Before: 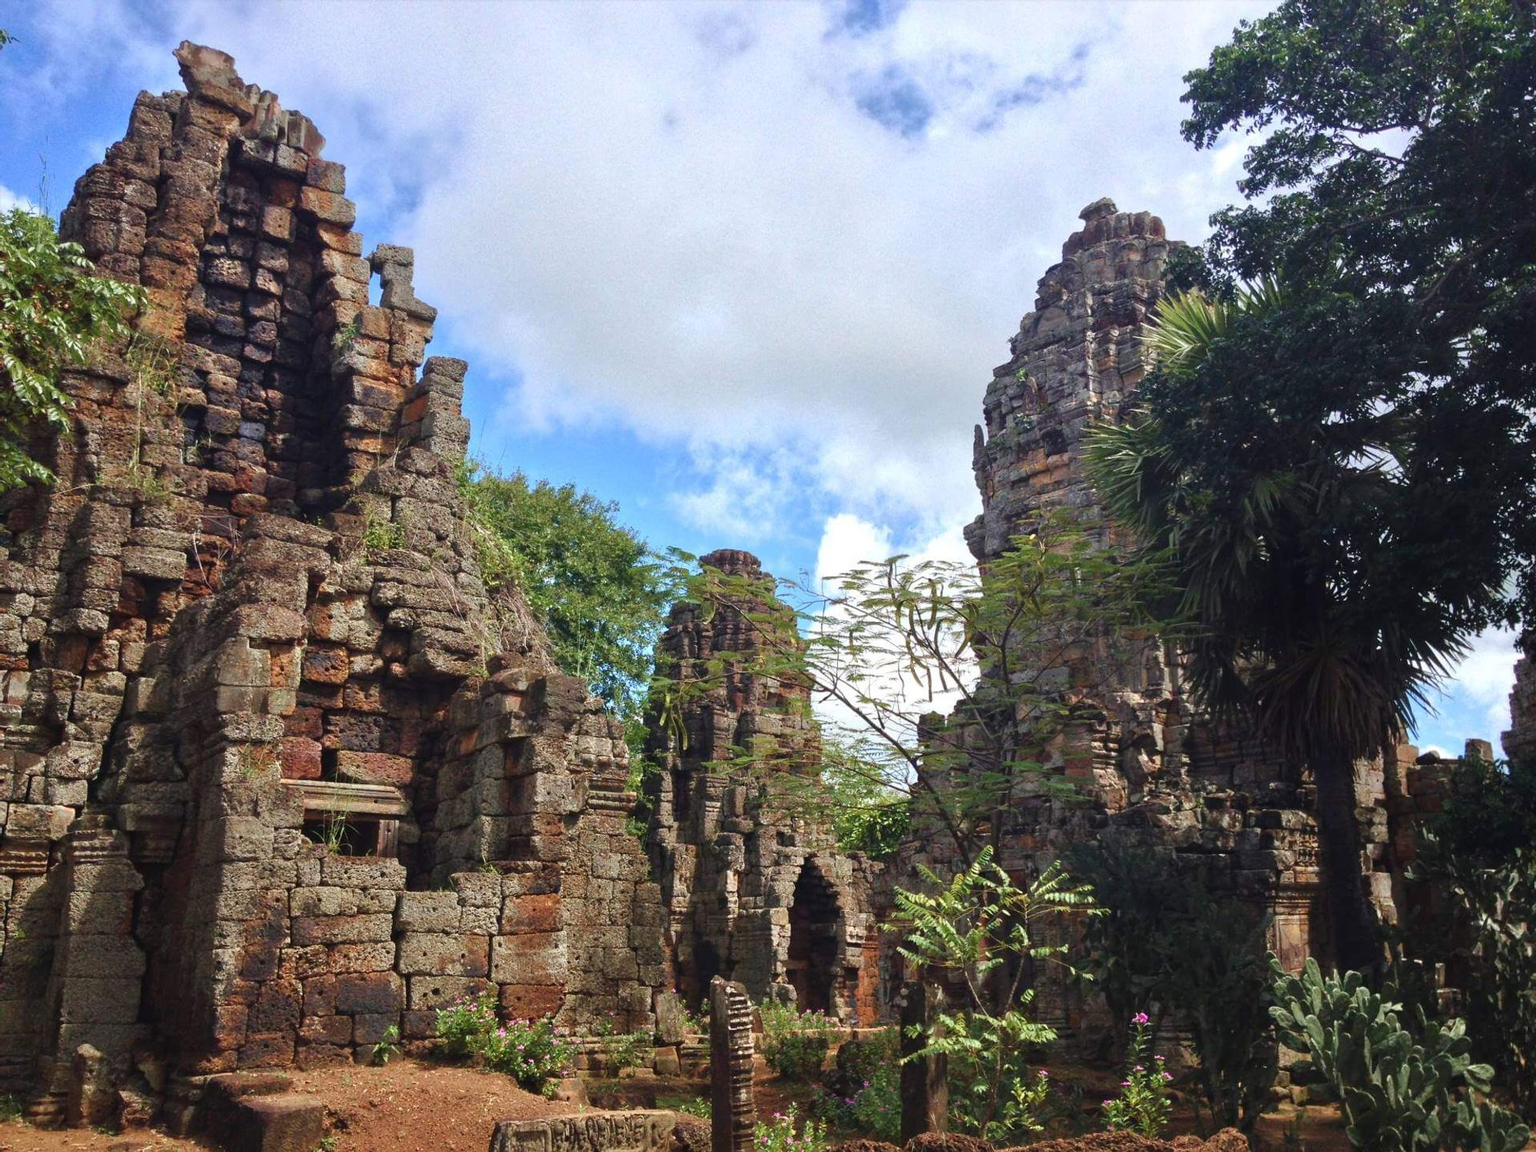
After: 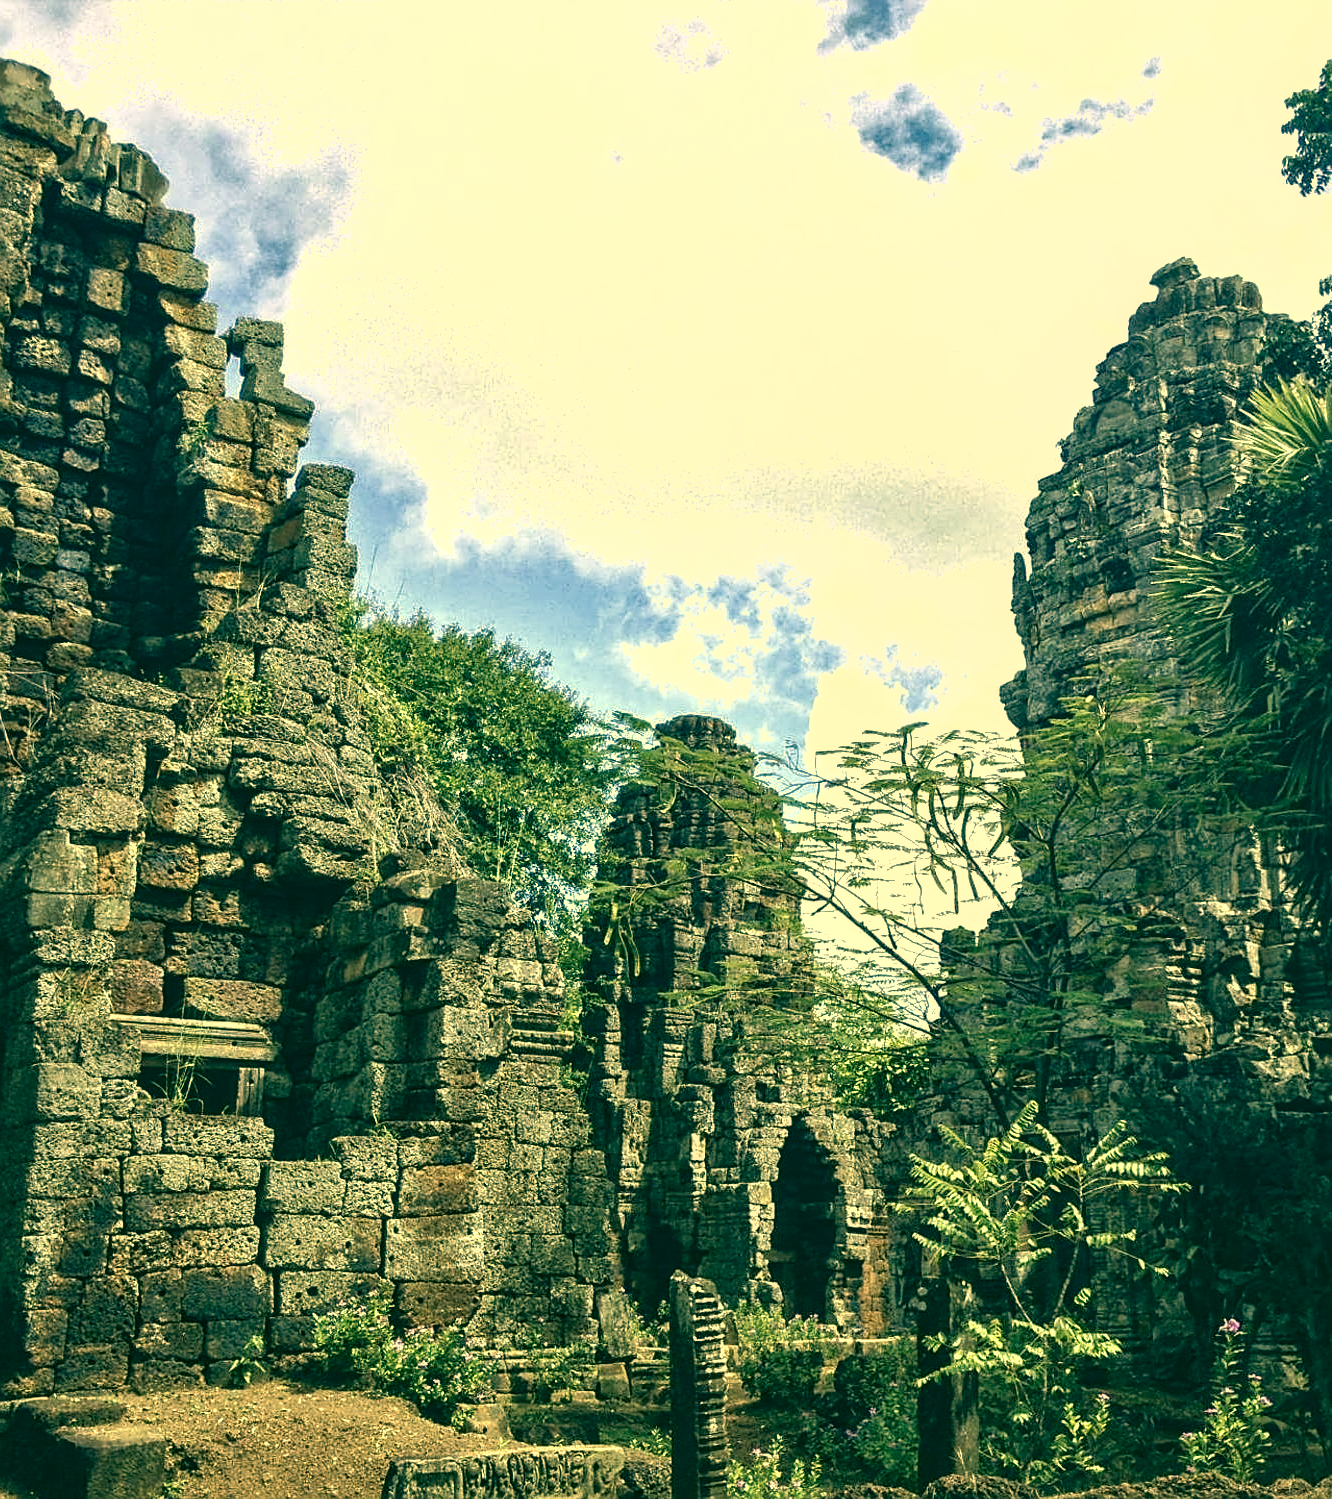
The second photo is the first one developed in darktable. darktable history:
crop and rotate: left 12.757%, right 20.616%
tone equalizer: -8 EV -0.712 EV, -7 EV -0.685 EV, -6 EV -0.631 EV, -5 EV -0.395 EV, -3 EV 0.402 EV, -2 EV 0.6 EV, -1 EV 0.692 EV, +0 EV 0.742 EV, edges refinement/feathering 500, mask exposure compensation -1.57 EV, preserve details no
color correction: highlights a* 2.06, highlights b* 34.6, shadows a* -36.43, shadows b* -5.43
local contrast: detail 130%
sharpen: on, module defaults
shadows and highlights: on, module defaults
contrast brightness saturation: contrast 0.102, saturation -0.369
